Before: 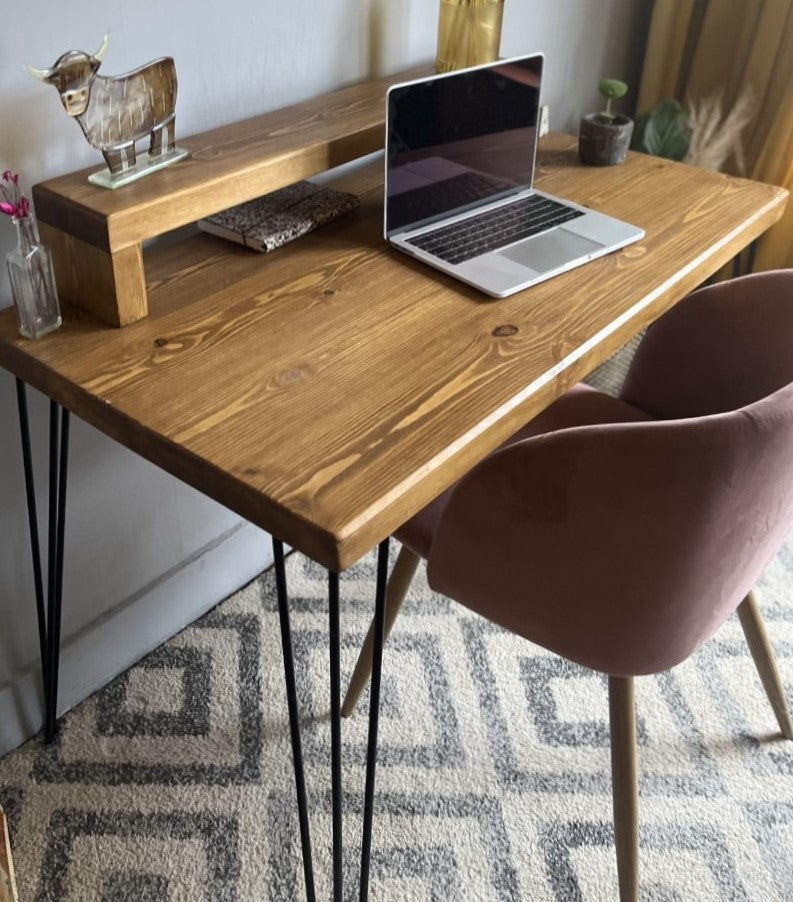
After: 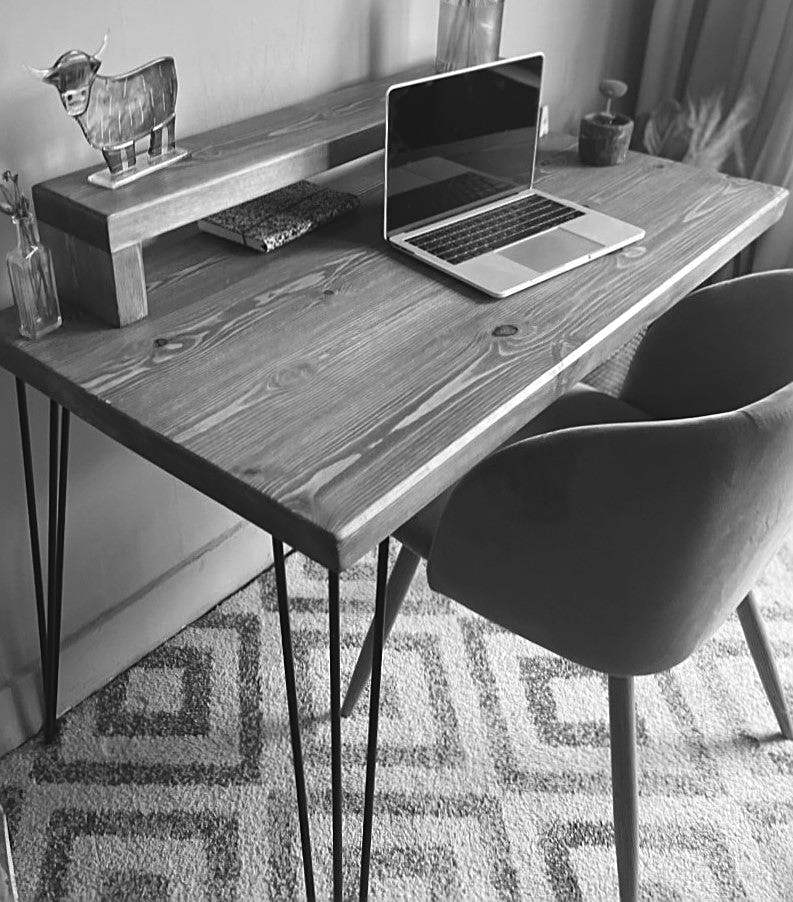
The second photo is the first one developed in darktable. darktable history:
exposure: black level correction -0.008, exposure 0.067 EV, compensate highlight preservation false
sharpen: on, module defaults
monochrome: a 32, b 64, size 2.3
